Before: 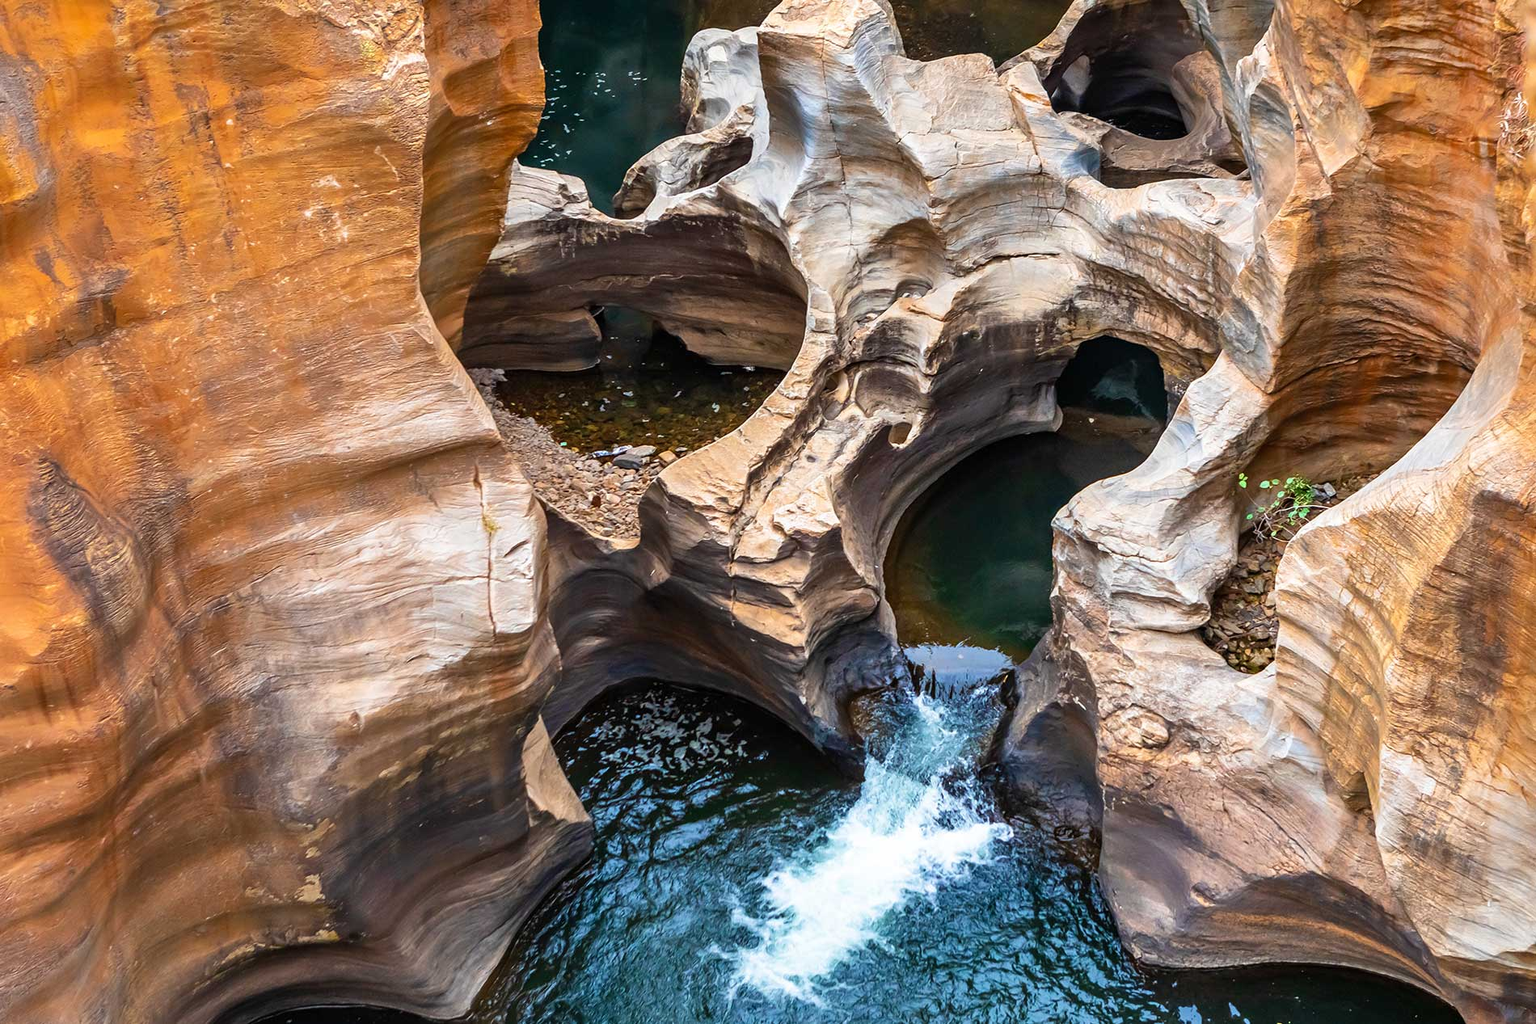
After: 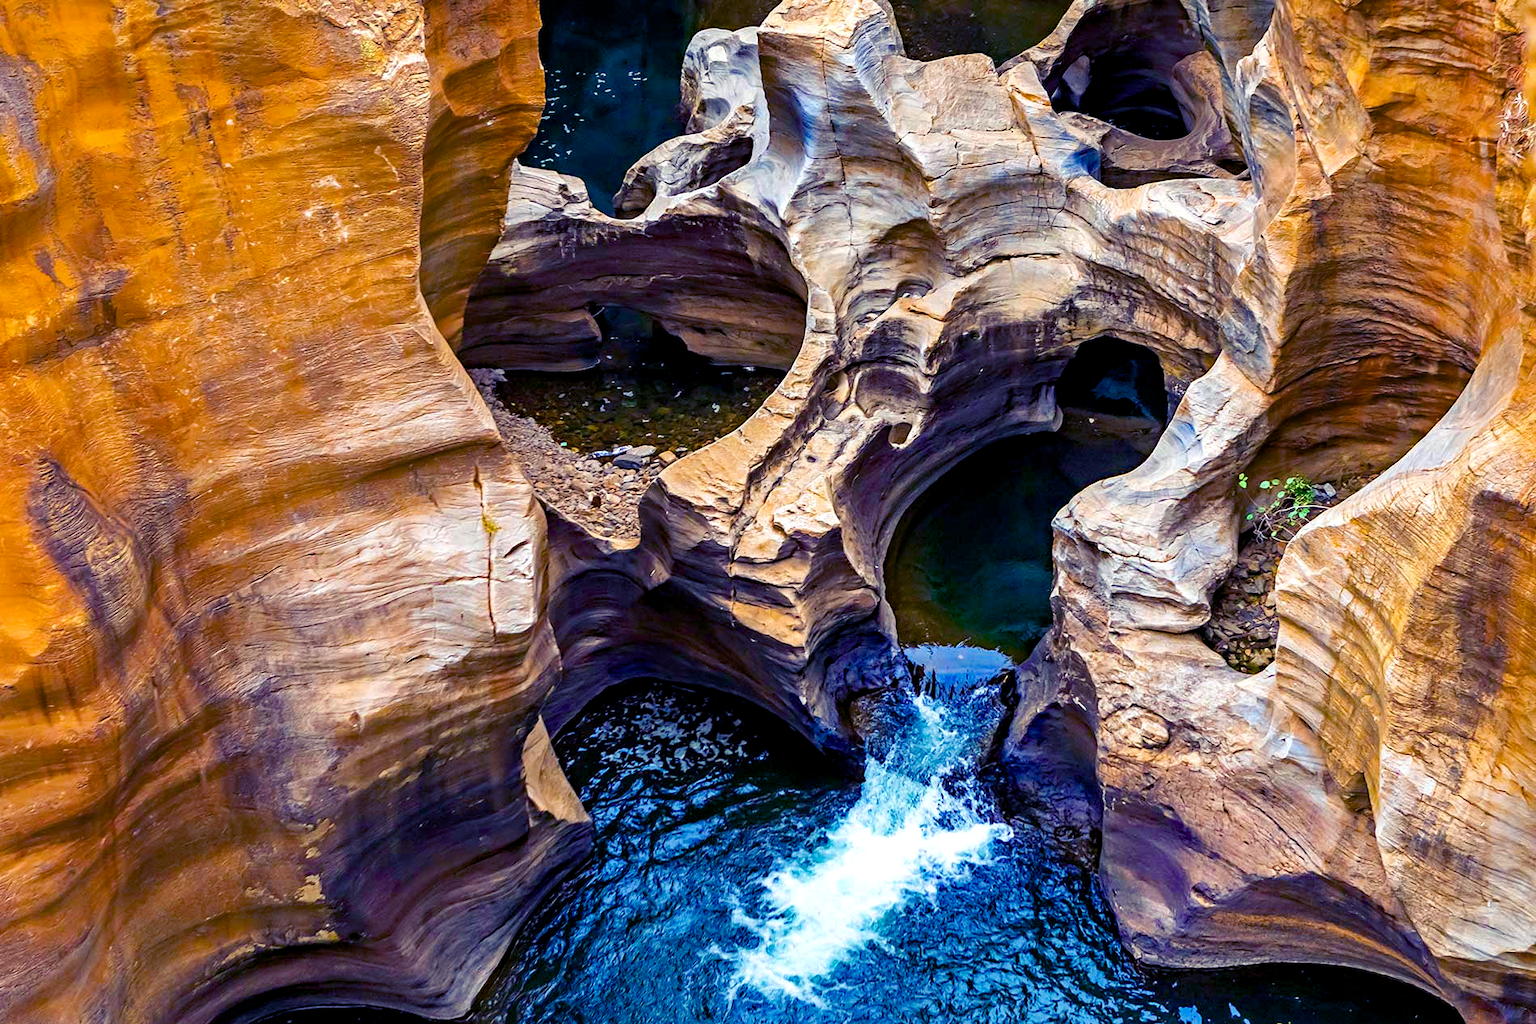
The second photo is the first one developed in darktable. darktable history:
white balance: red 0.98, blue 1.034
vignetting: fall-off start 116.67%, fall-off radius 59.26%, brightness -0.31, saturation -0.056
color balance rgb: shadows lift › luminance -28.76%, shadows lift › chroma 15%, shadows lift › hue 270°, power › chroma 1%, power › hue 255°, highlights gain › luminance 7.14%, highlights gain › chroma 2%, highlights gain › hue 90°, global offset › luminance -0.29%, global offset › hue 260°, perceptual saturation grading › global saturation 20%, perceptual saturation grading › highlights -13.92%, perceptual saturation grading › shadows 50%
haze removal: strength 0.53, distance 0.925, compatibility mode true, adaptive false
